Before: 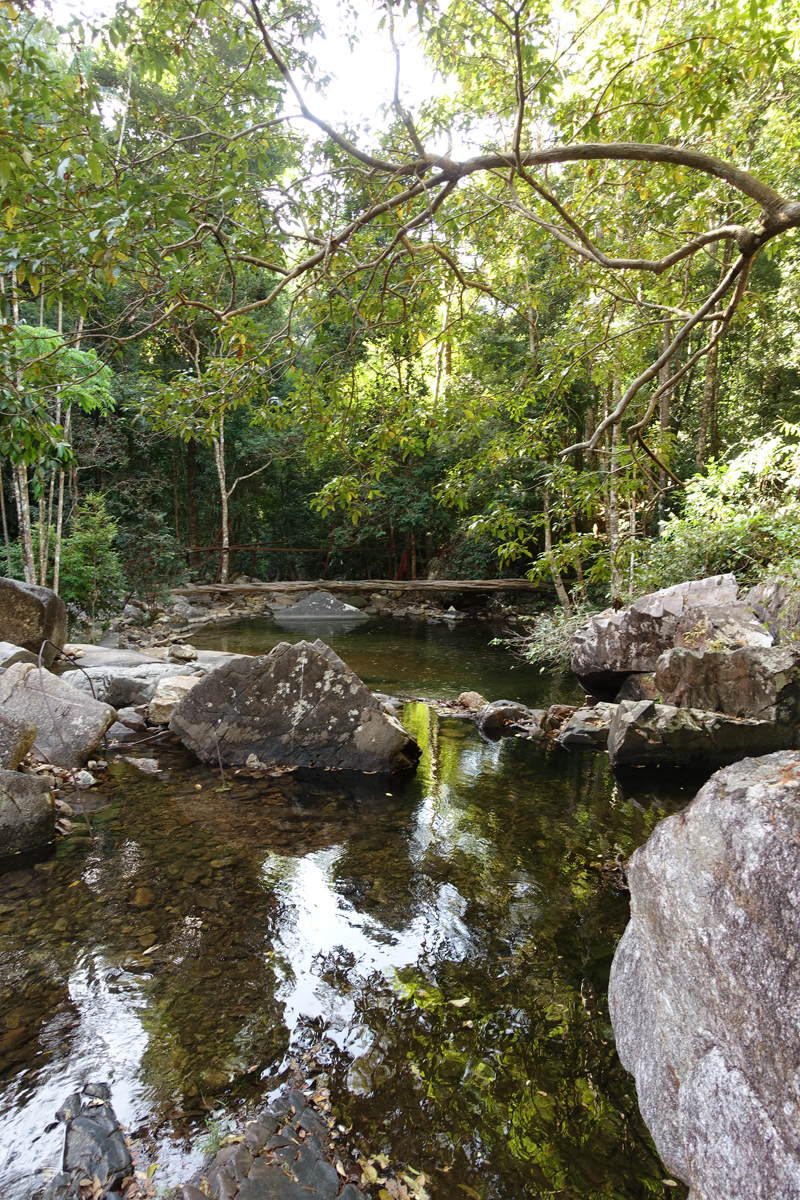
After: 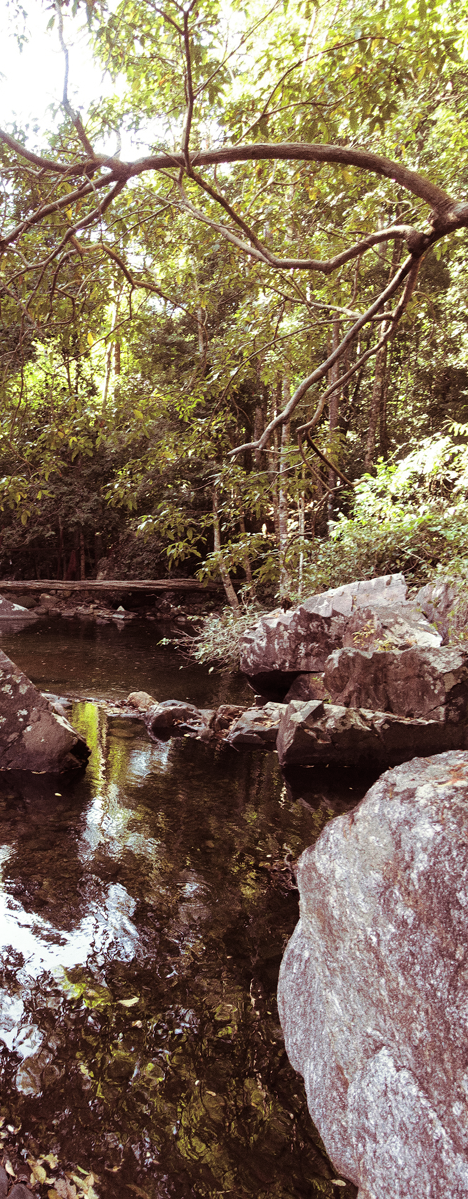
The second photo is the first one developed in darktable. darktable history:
split-toning: on, module defaults
grain: coarseness 0.47 ISO
crop: left 41.402%
